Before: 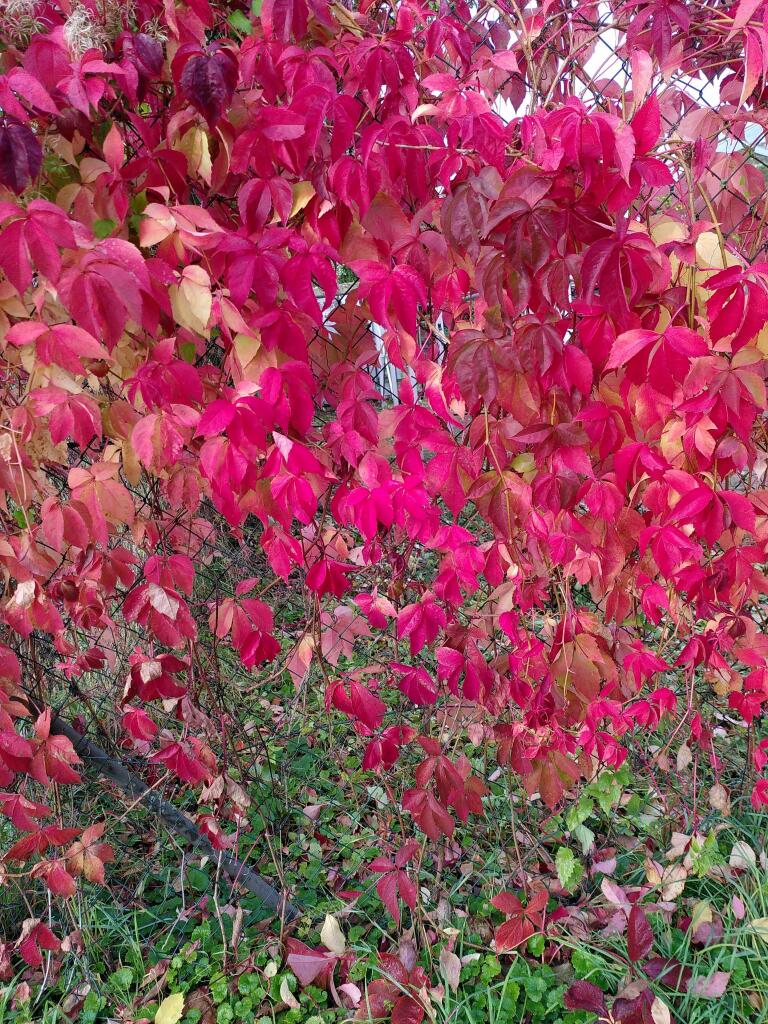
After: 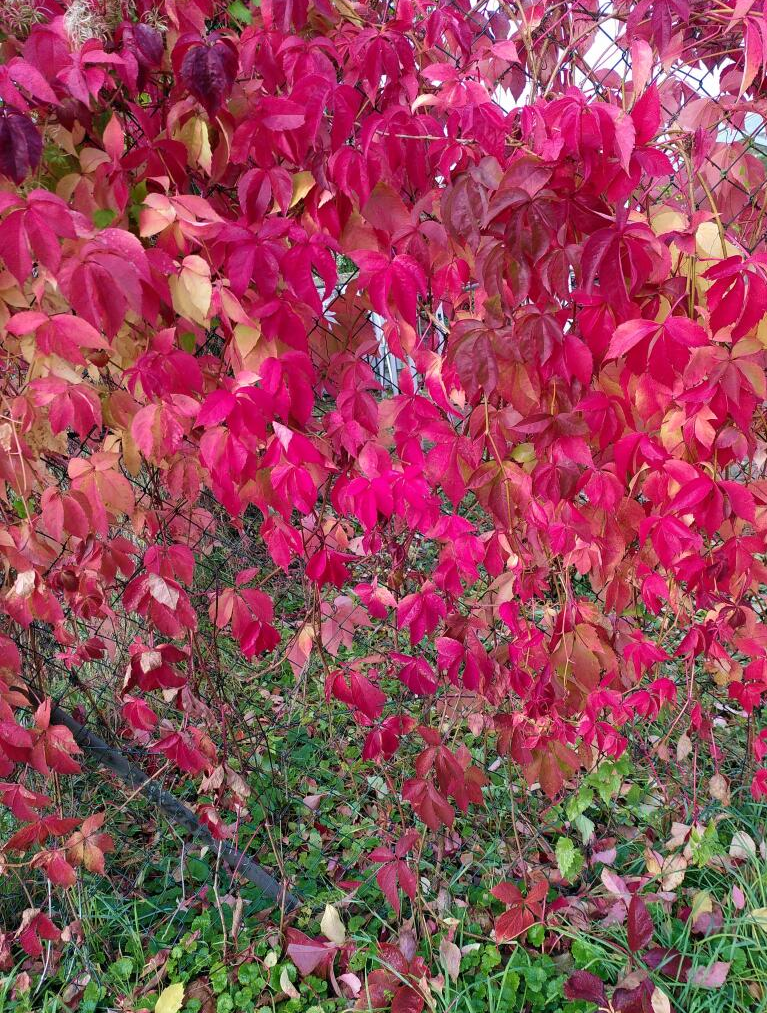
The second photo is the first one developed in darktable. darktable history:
crop: top 1.049%, right 0.001%
velvia: strength 15%
